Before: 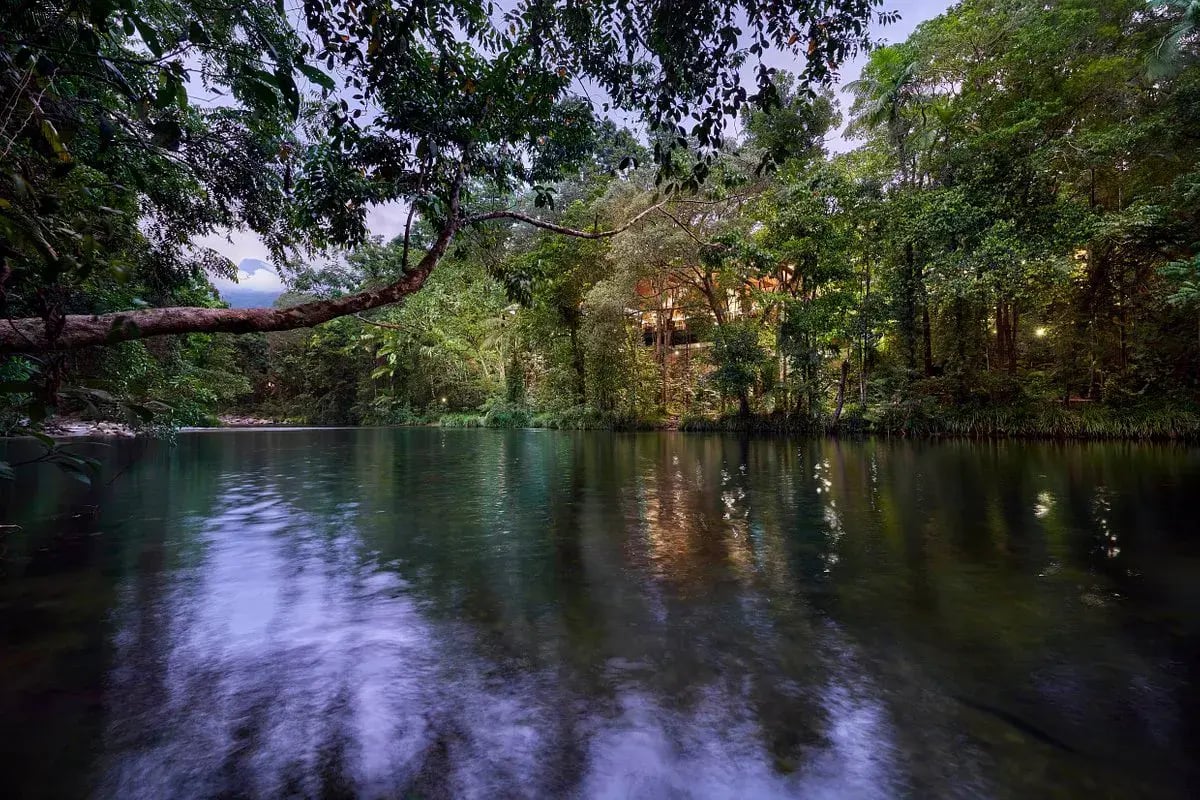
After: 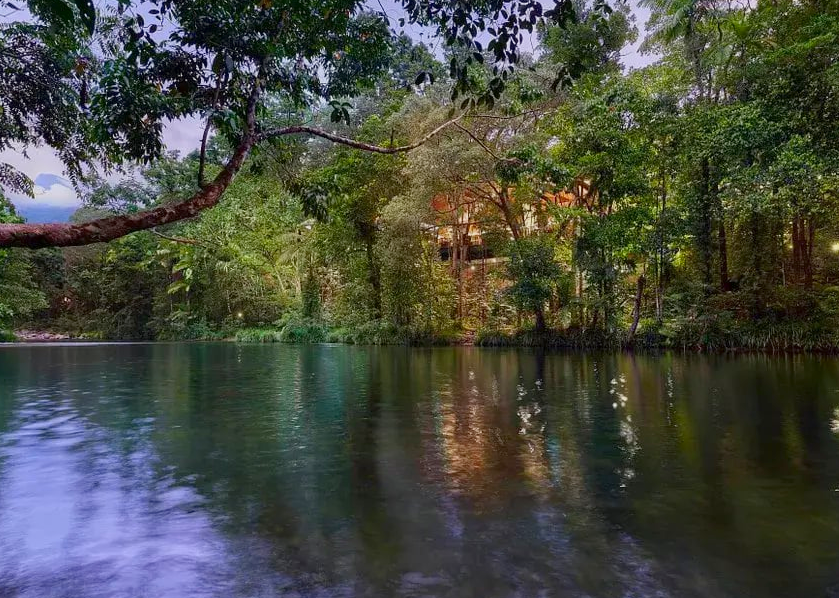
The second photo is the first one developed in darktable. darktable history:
tone equalizer: on, module defaults
contrast brightness saturation: saturation 0.18
crop and rotate: left 17.046%, top 10.659%, right 12.989%, bottom 14.553%
color balance rgb: perceptual saturation grading › global saturation -0.31%, global vibrance -8%, contrast -13%, saturation formula JzAzBz (2021)
